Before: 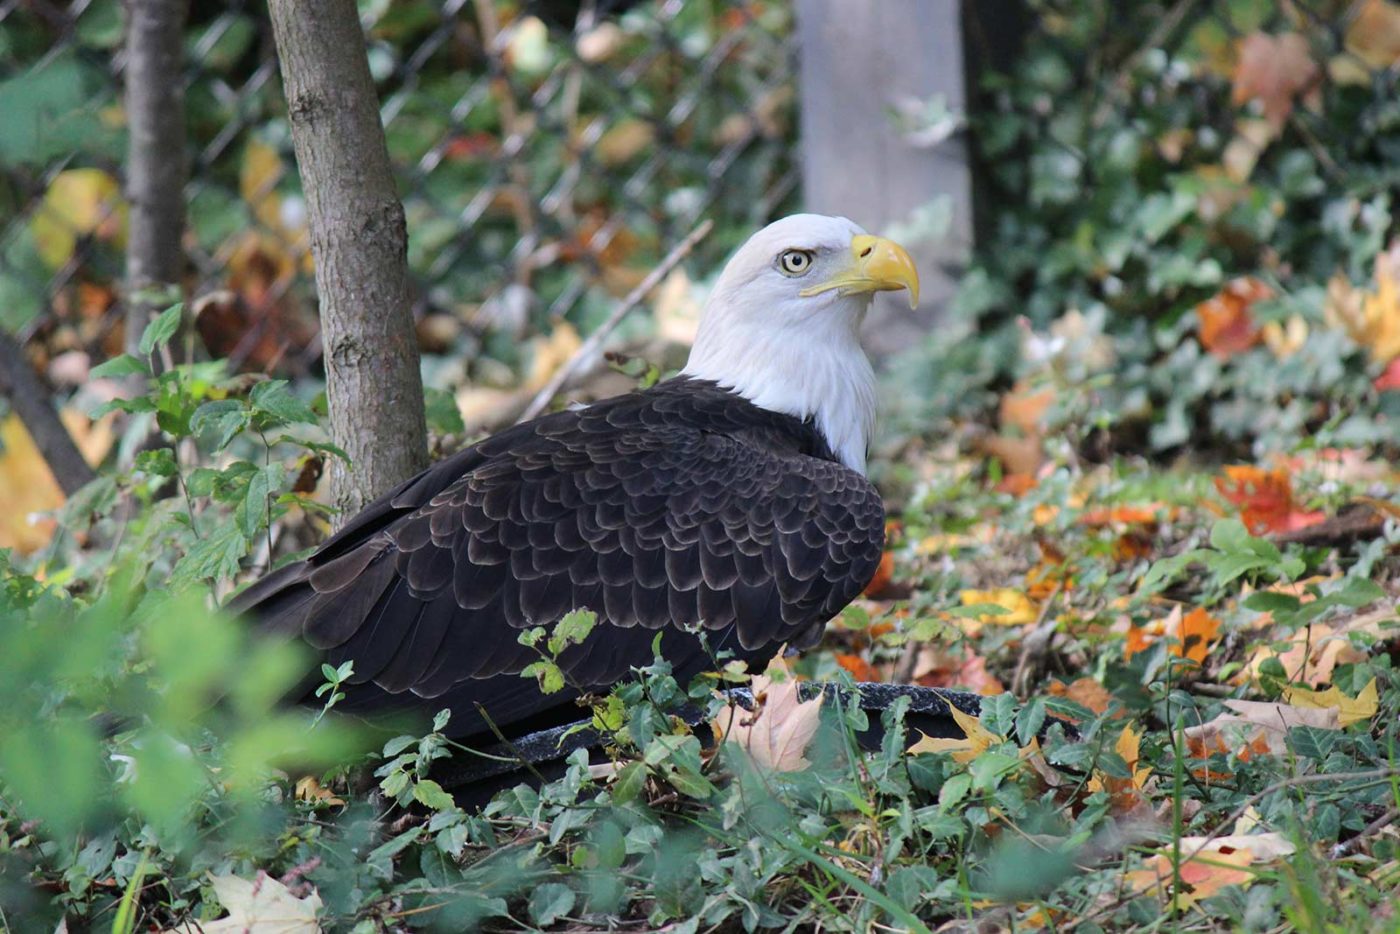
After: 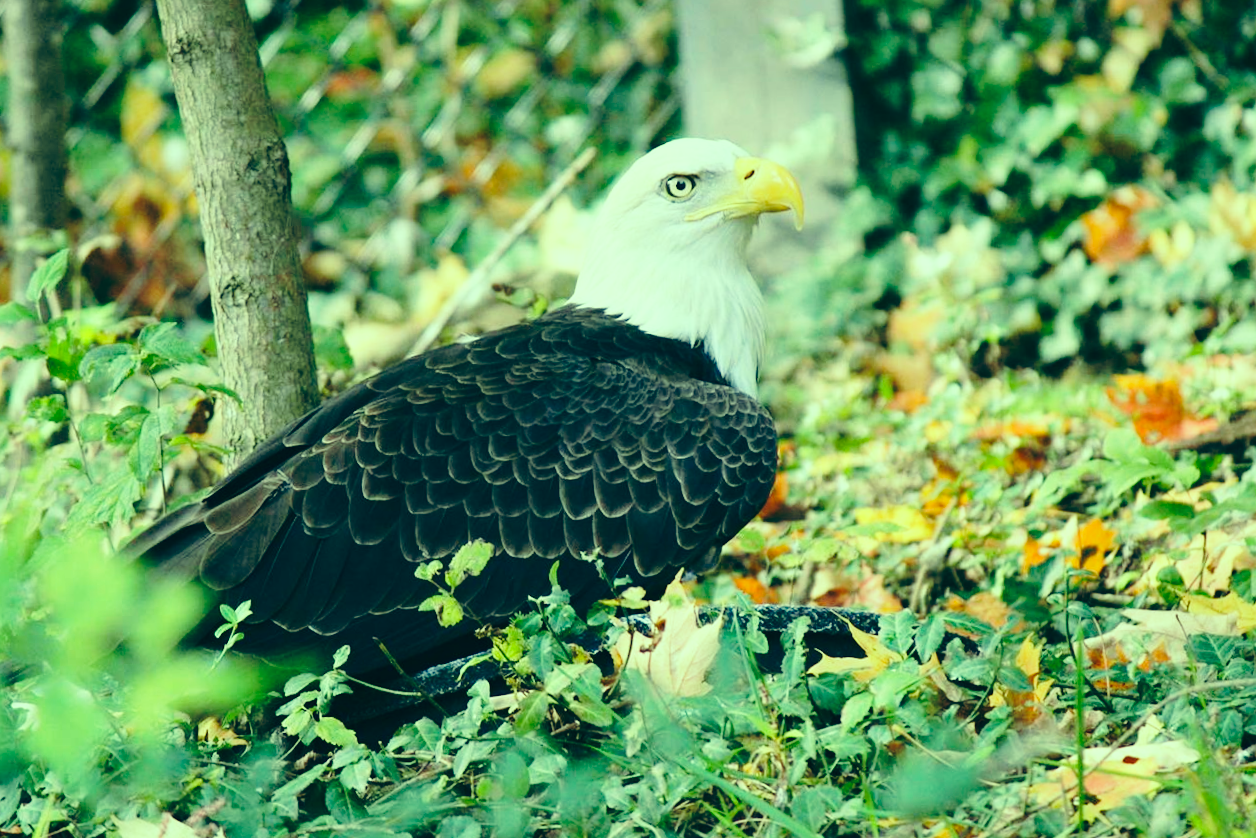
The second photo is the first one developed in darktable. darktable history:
color correction: highlights a* -20.08, highlights b* 9.8, shadows a* -20.4, shadows b* -10.76
white balance: red 1.08, blue 0.791
crop and rotate: angle 1.96°, left 5.673%, top 5.673%
base curve: curves: ch0 [(0, 0) (0.032, 0.037) (0.105, 0.228) (0.435, 0.76) (0.856, 0.983) (1, 1)], preserve colors none
